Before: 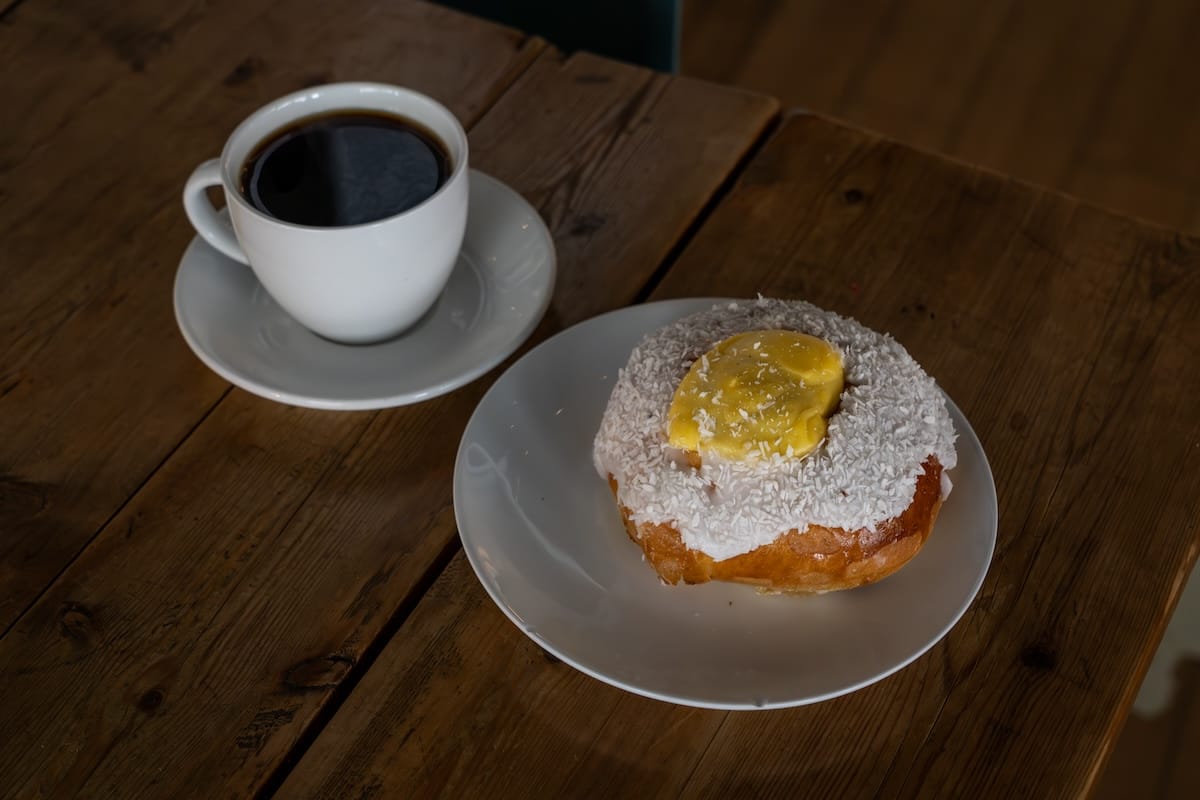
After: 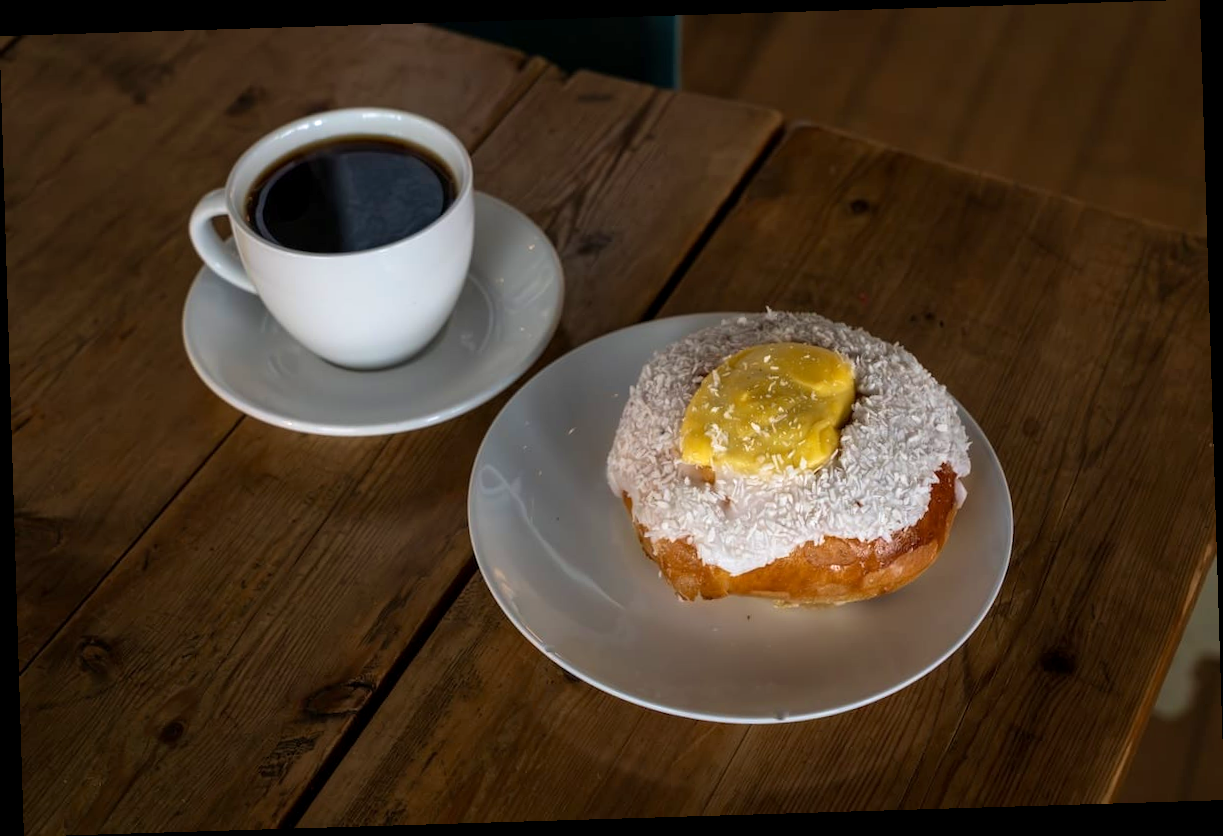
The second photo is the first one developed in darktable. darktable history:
rotate and perspective: rotation -1.75°, automatic cropping off
exposure: black level correction 0.001, exposure 0.5 EV, compensate exposure bias true, compensate highlight preservation false
velvia: on, module defaults
